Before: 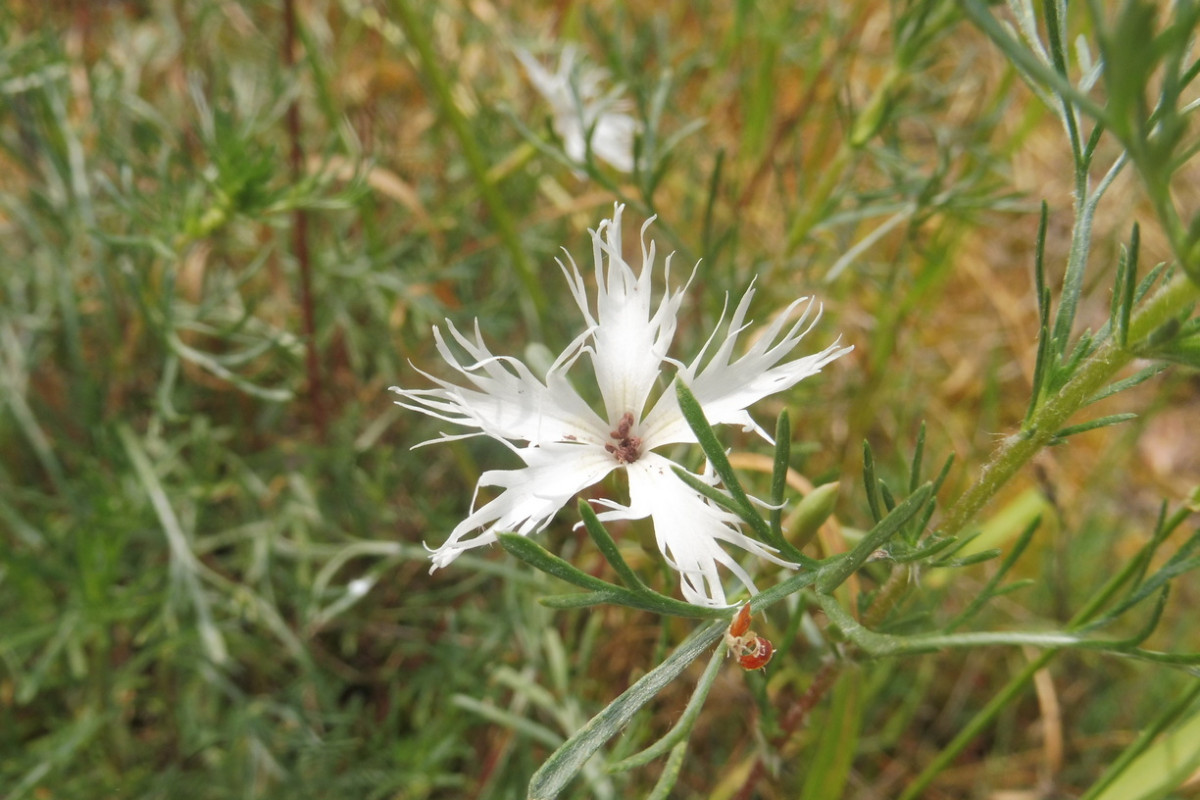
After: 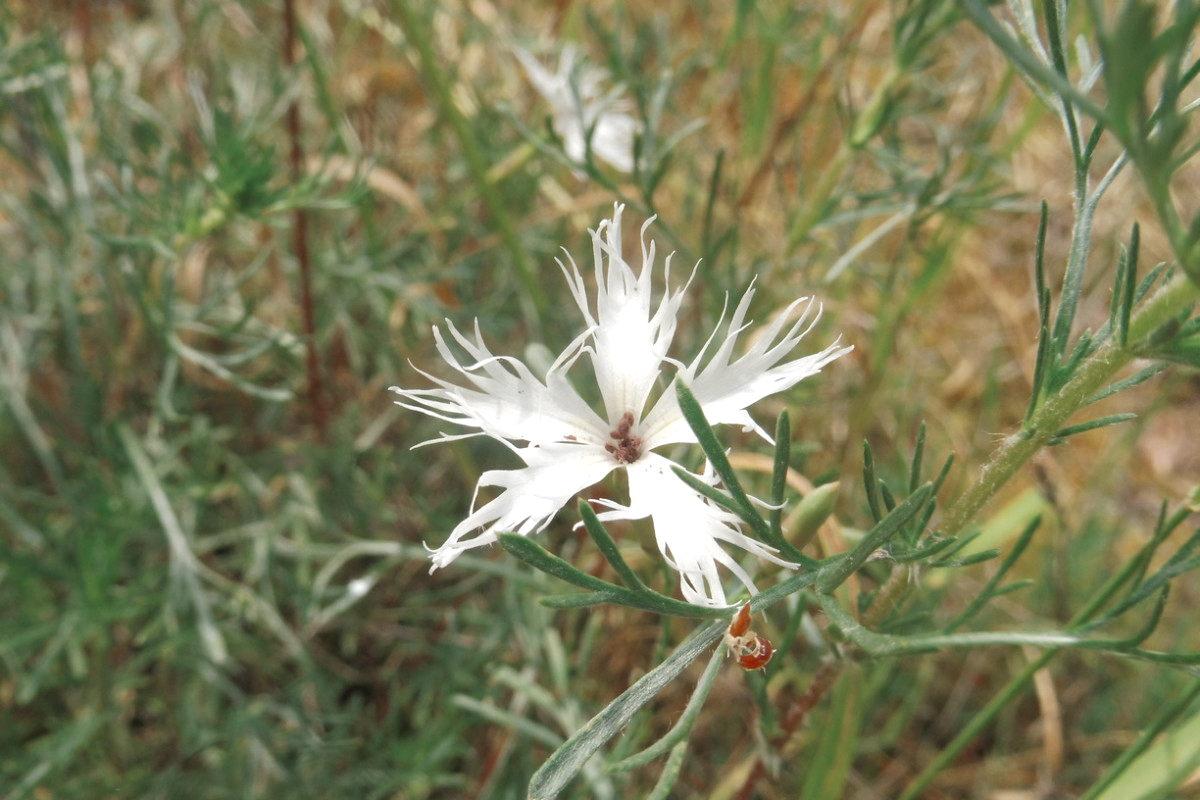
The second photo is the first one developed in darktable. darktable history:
color zones: curves: ch0 [(0, 0.5) (0.125, 0.4) (0.25, 0.5) (0.375, 0.4) (0.5, 0.4) (0.625, 0.6) (0.75, 0.6) (0.875, 0.5)]; ch1 [(0, 0.35) (0.125, 0.45) (0.25, 0.35) (0.375, 0.35) (0.5, 0.35) (0.625, 0.35) (0.75, 0.45) (0.875, 0.35)]; ch2 [(0, 0.6) (0.125, 0.5) (0.25, 0.5) (0.375, 0.6) (0.5, 0.6) (0.625, 0.5) (0.75, 0.5) (0.875, 0.5)]
exposure: exposure 0.2 EV, compensate highlight preservation false
